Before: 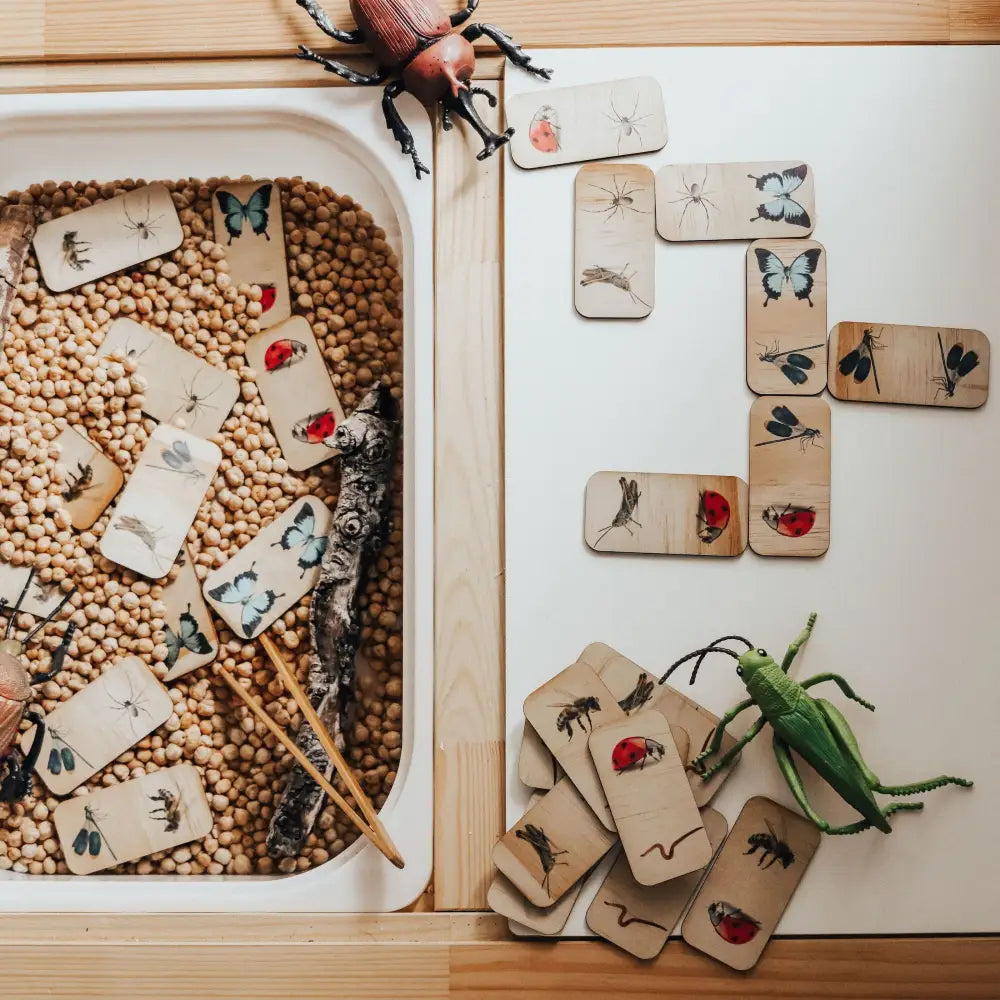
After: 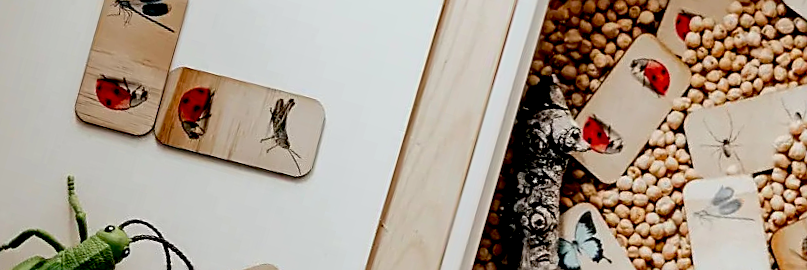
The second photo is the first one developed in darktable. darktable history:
crop and rotate: angle 16.12°, top 30.835%, bottom 35.653%
sharpen: on, module defaults
exposure: black level correction 0.029, exposure -0.073 EV, compensate highlight preservation false
